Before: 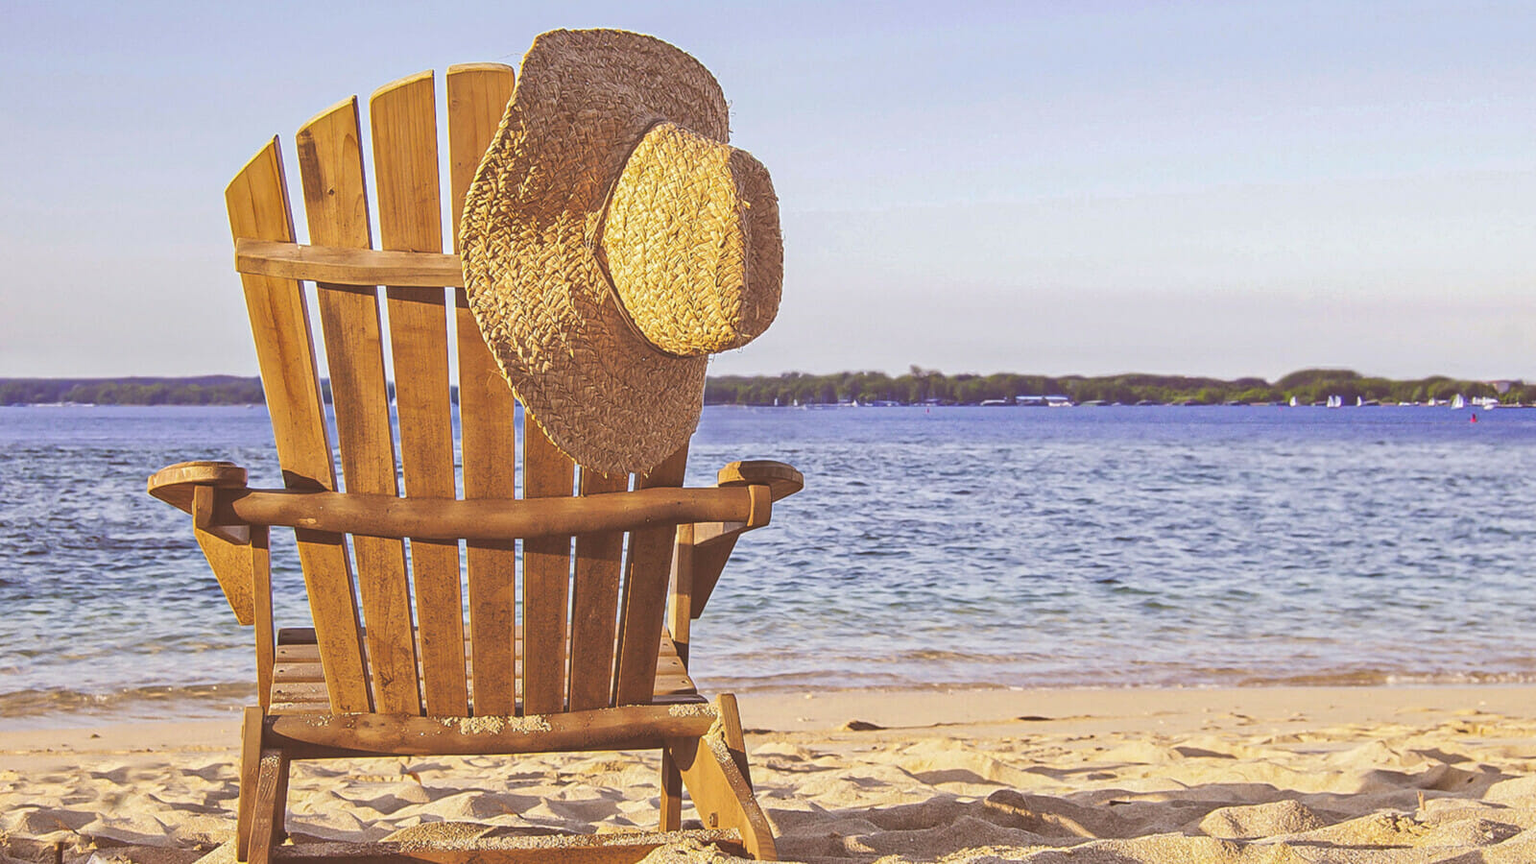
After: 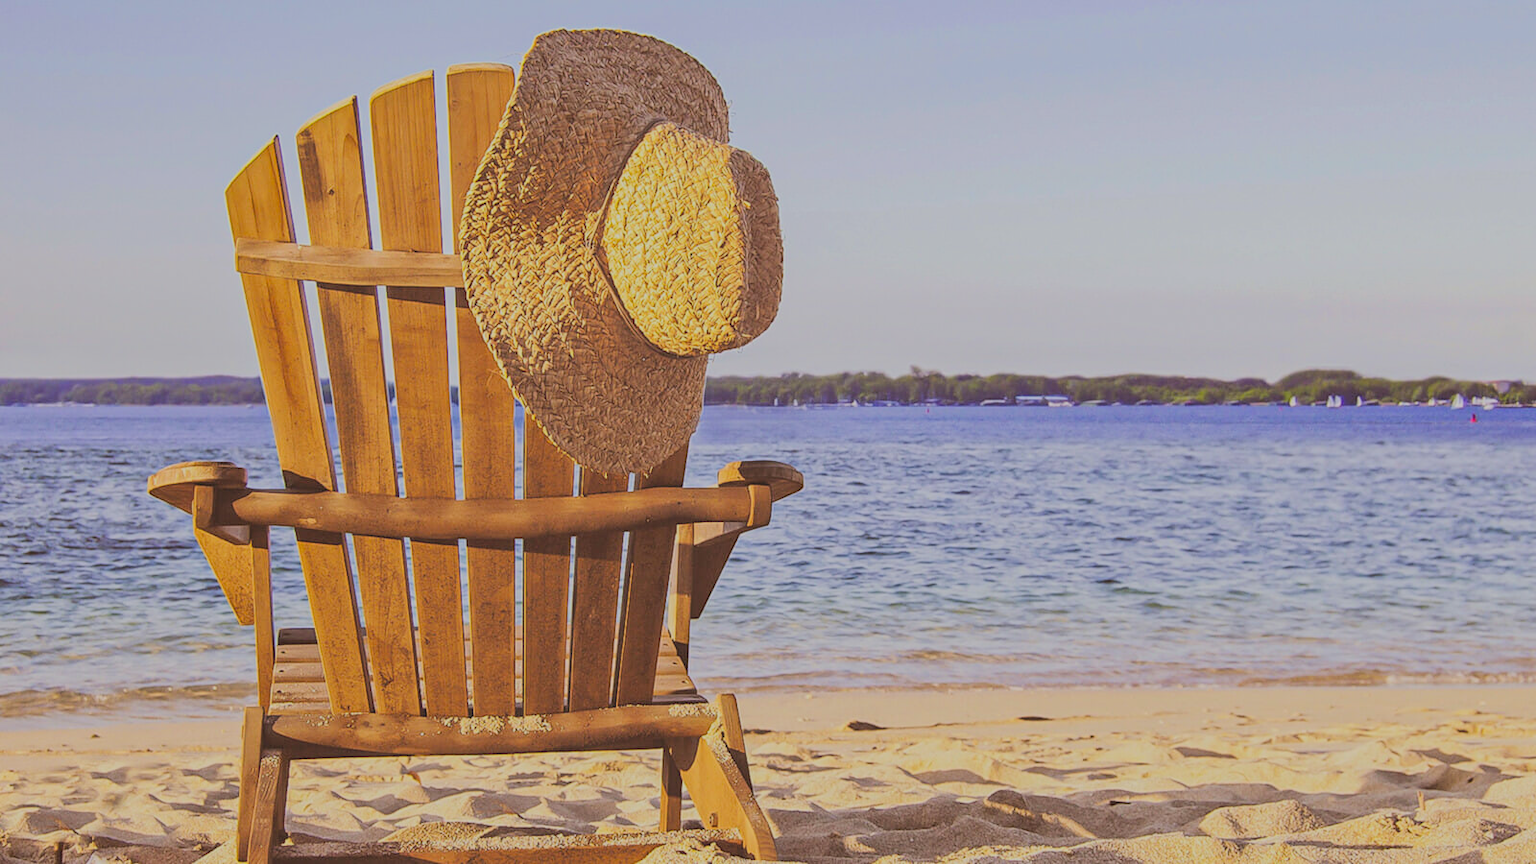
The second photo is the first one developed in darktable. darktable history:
filmic rgb: middle gray luminance 29.99%, black relative exposure -8.93 EV, white relative exposure 6.99 EV, target black luminance 0%, hardness 2.93, latitude 2.86%, contrast 0.962, highlights saturation mix 4.79%, shadows ↔ highlights balance 11.75%, preserve chrominance RGB euclidean norm, color science v5 (2021), iterations of high-quality reconstruction 0, contrast in shadows safe, contrast in highlights safe
